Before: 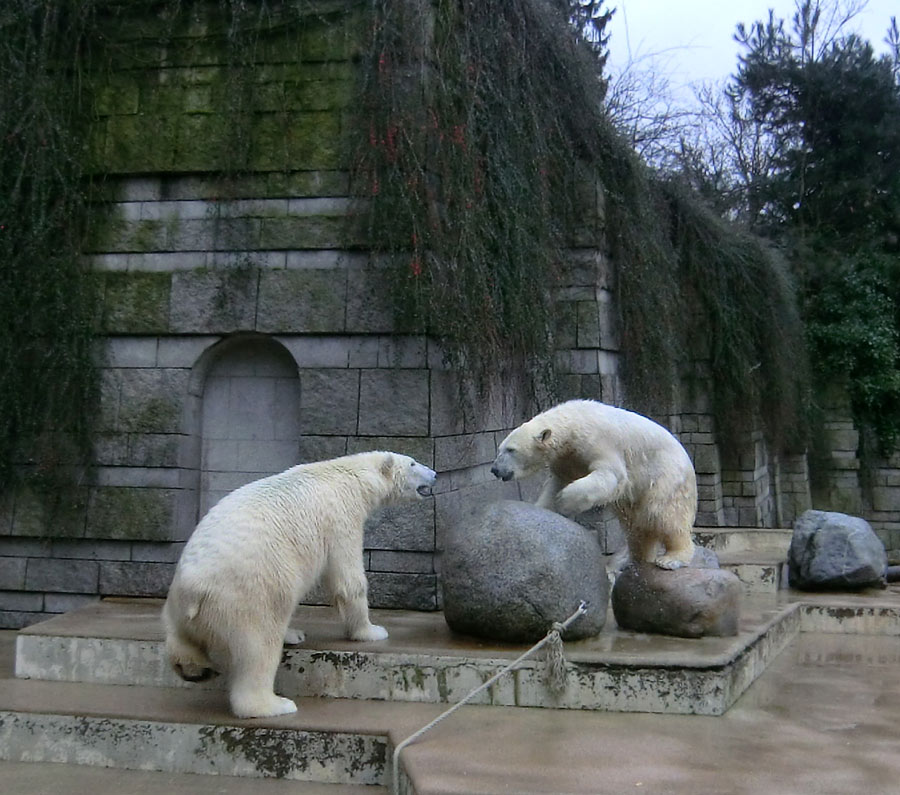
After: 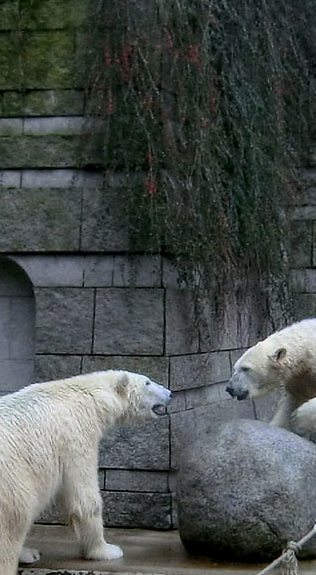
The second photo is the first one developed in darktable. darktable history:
crop and rotate: left 29.476%, top 10.214%, right 35.32%, bottom 17.333%
local contrast: detail 130%
